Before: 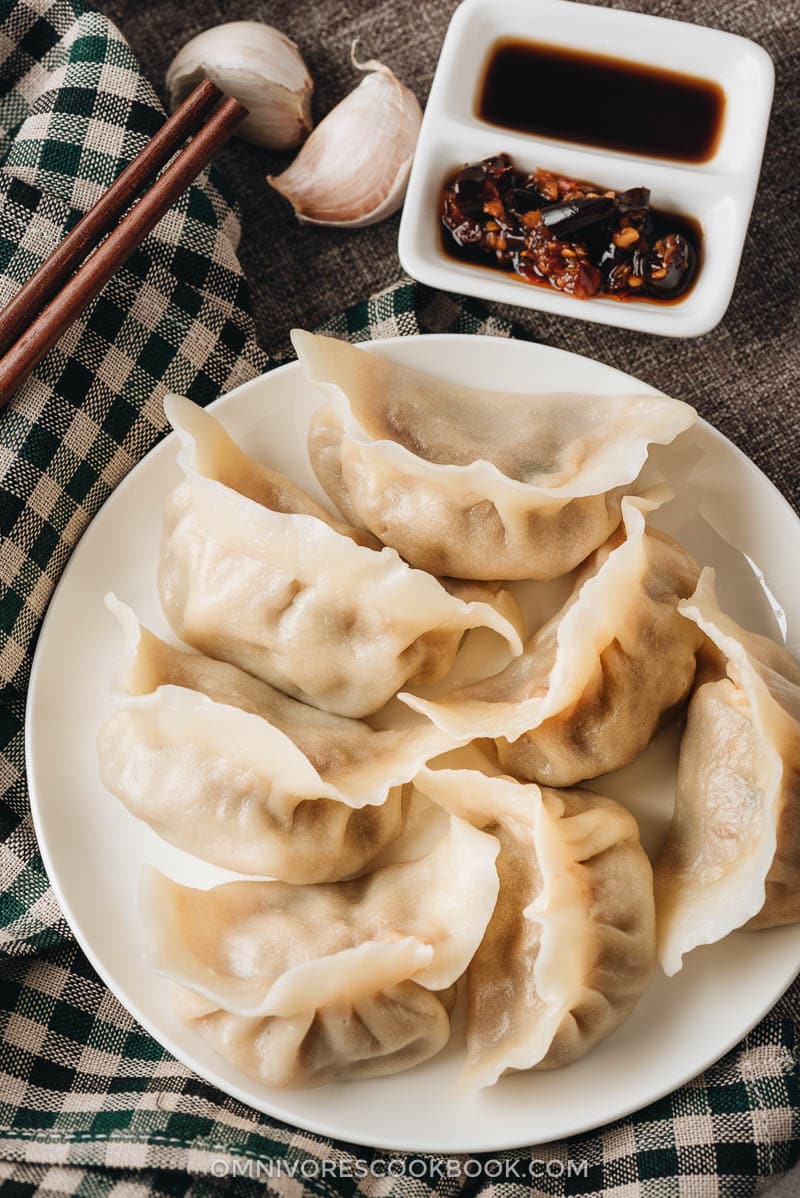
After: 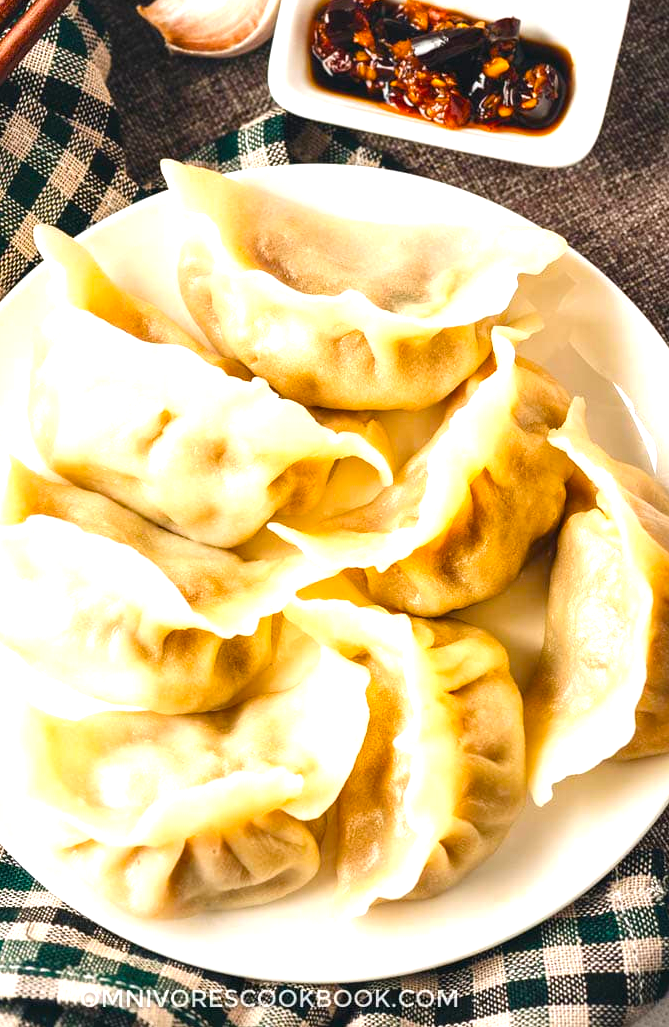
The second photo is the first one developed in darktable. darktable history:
color balance rgb: linear chroma grading › global chroma 15%, perceptual saturation grading › global saturation 30%
crop: left 16.315%, top 14.246%
exposure: black level correction 0, exposure 1.1 EV, compensate highlight preservation false
